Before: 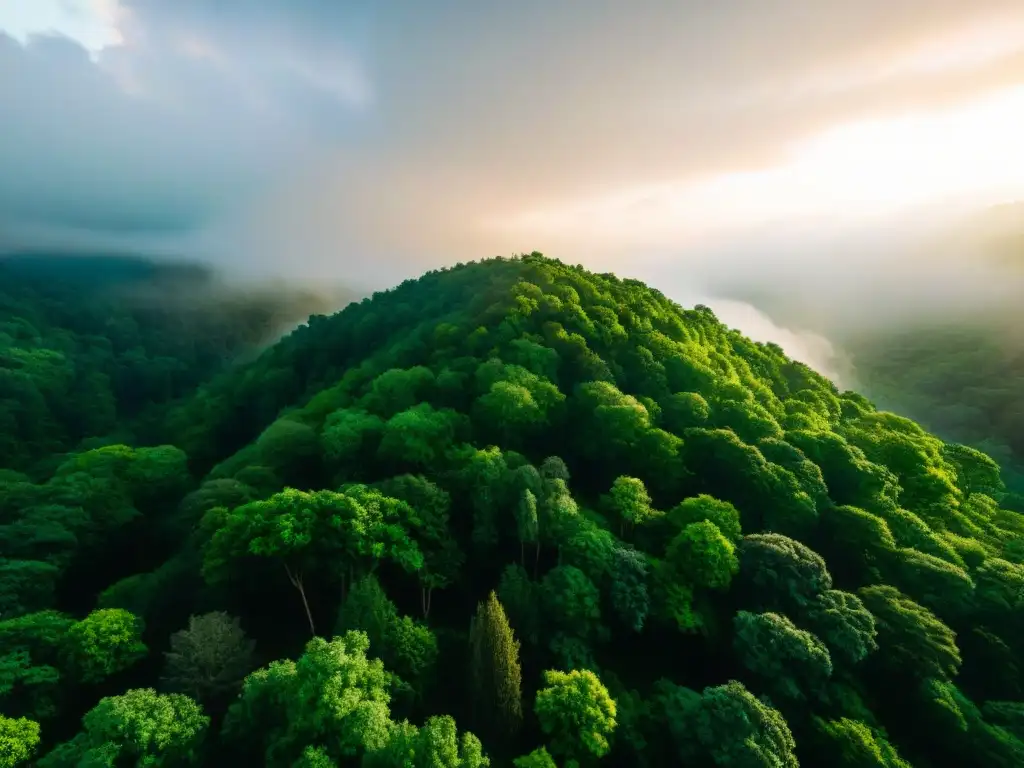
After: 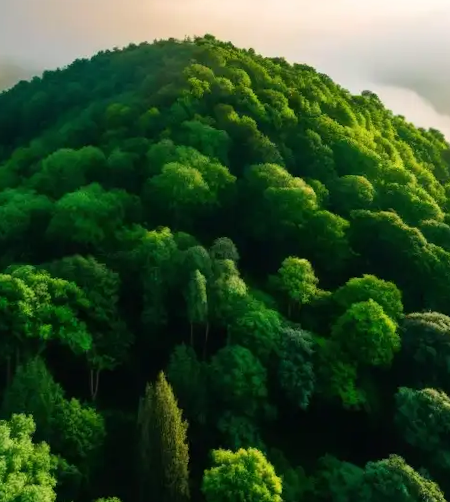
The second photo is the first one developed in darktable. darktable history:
crop: left 35.432%, top 26.233%, right 20.145%, bottom 3.432%
rotate and perspective: rotation 0.679°, lens shift (horizontal) 0.136, crop left 0.009, crop right 0.991, crop top 0.078, crop bottom 0.95
white balance: red 1.009, blue 0.985
